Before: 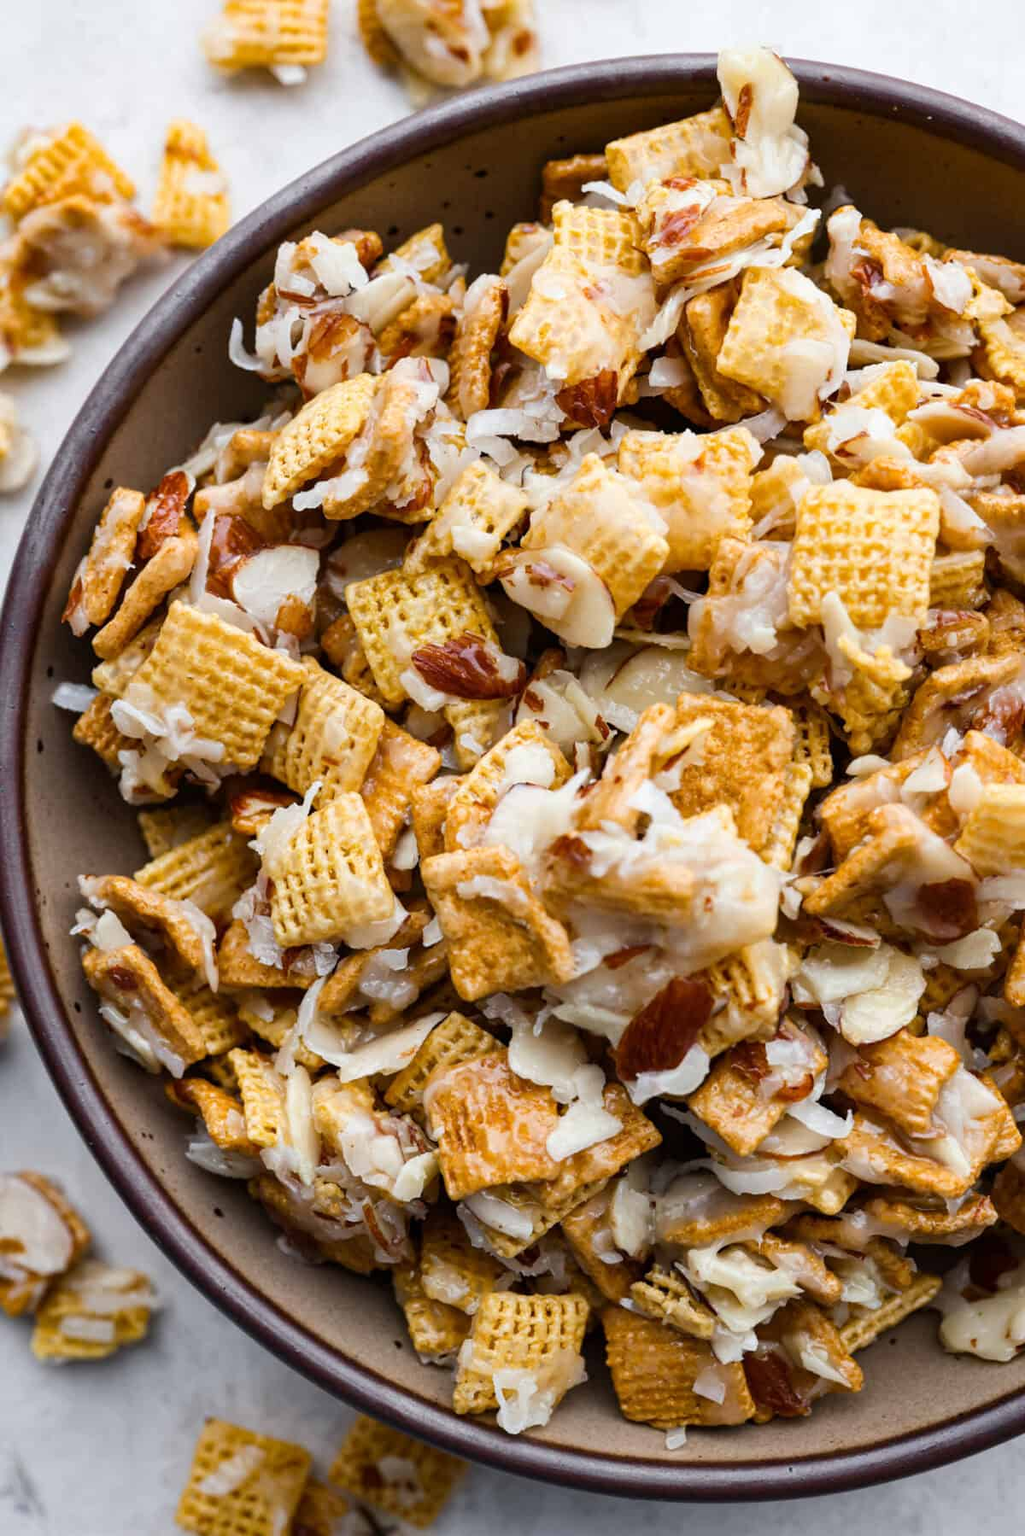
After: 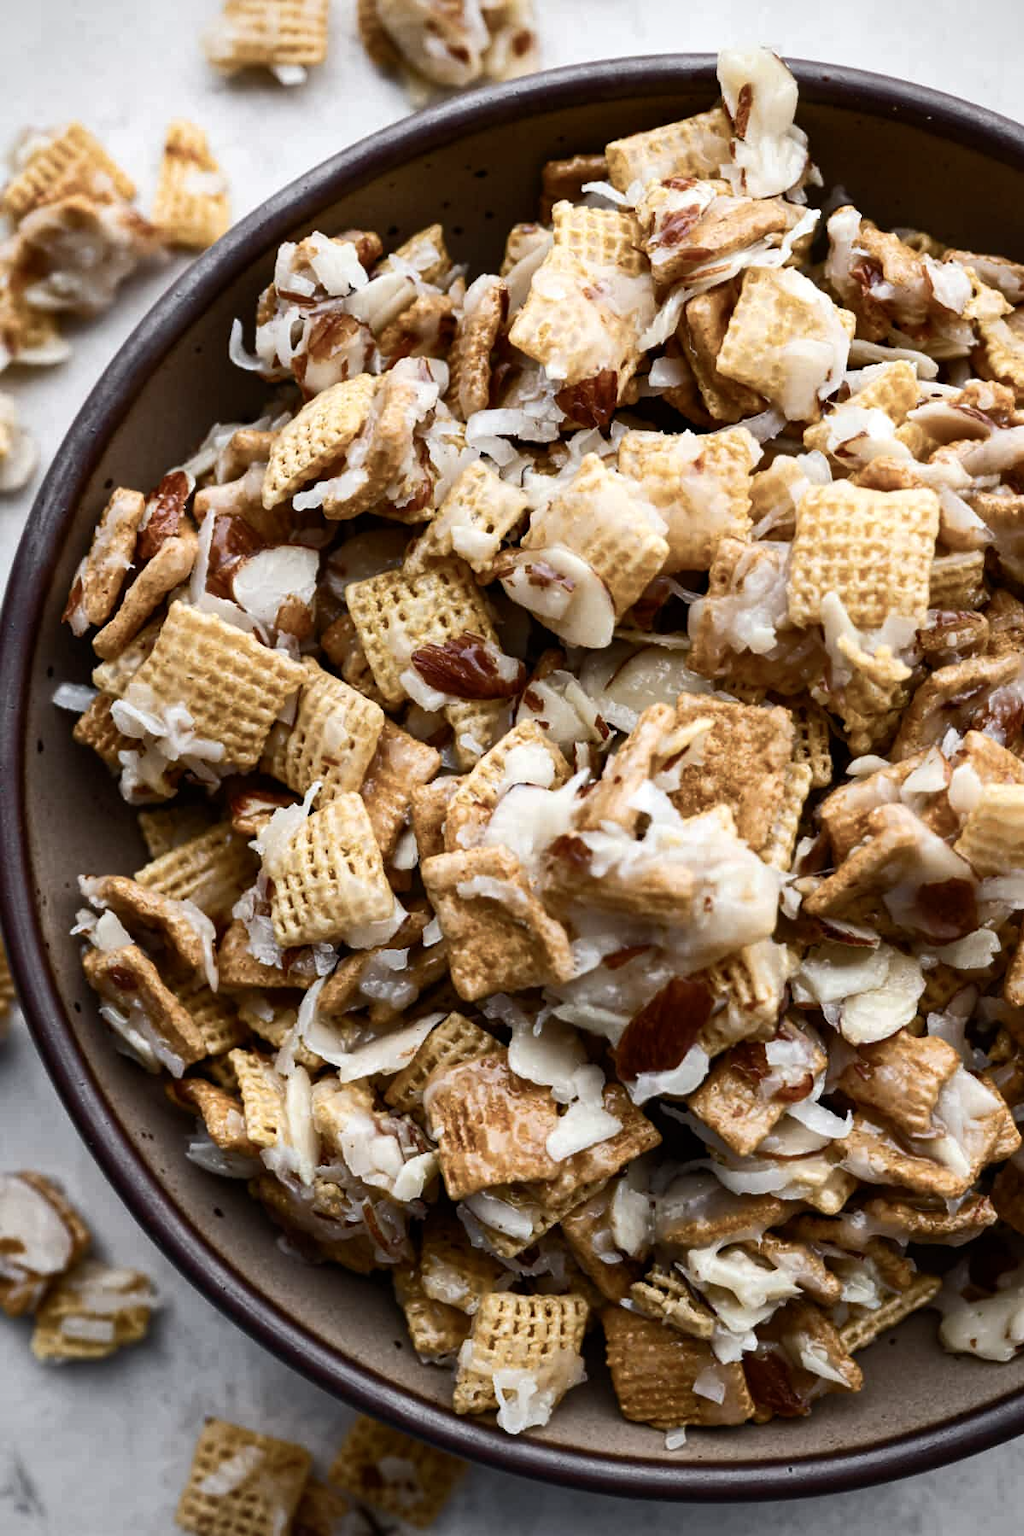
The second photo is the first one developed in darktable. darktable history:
vignetting: fall-off start 91.19%
color balance rgb: perceptual saturation grading › highlights -31.88%, perceptual saturation grading › mid-tones 5.8%, perceptual saturation grading › shadows 18.12%, perceptual brilliance grading › highlights 3.62%, perceptual brilliance grading › mid-tones -18.12%, perceptual brilliance grading › shadows -41.3%
